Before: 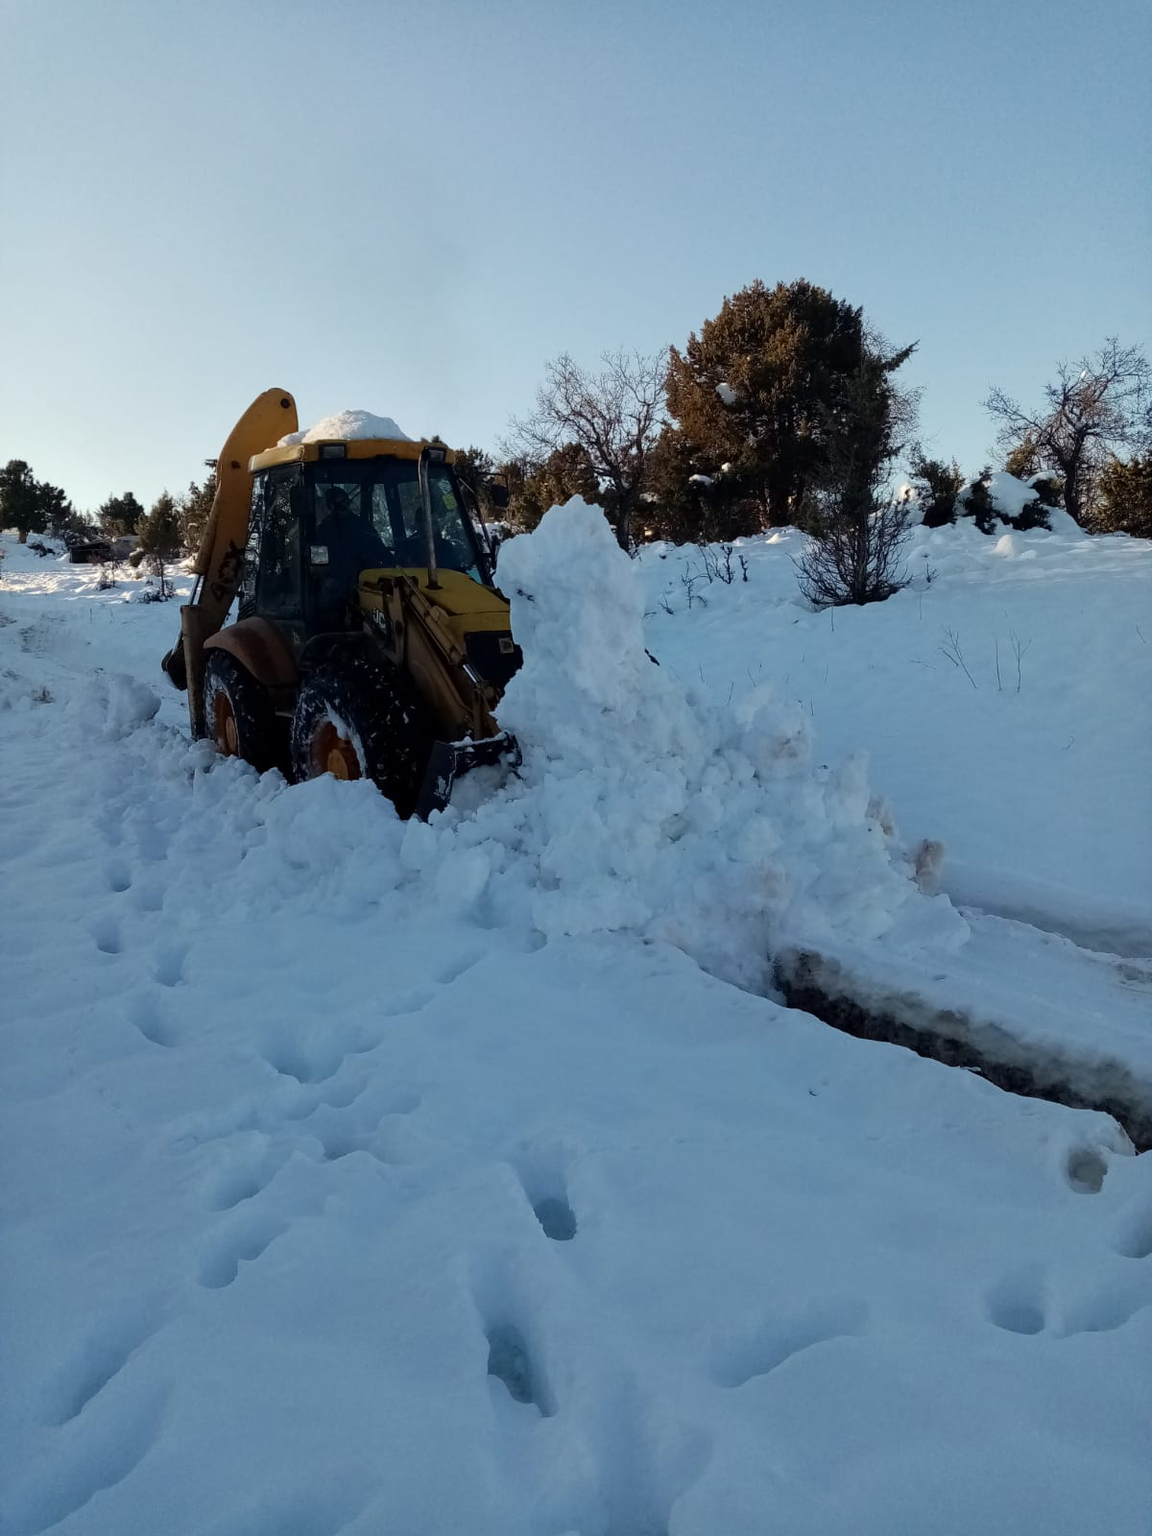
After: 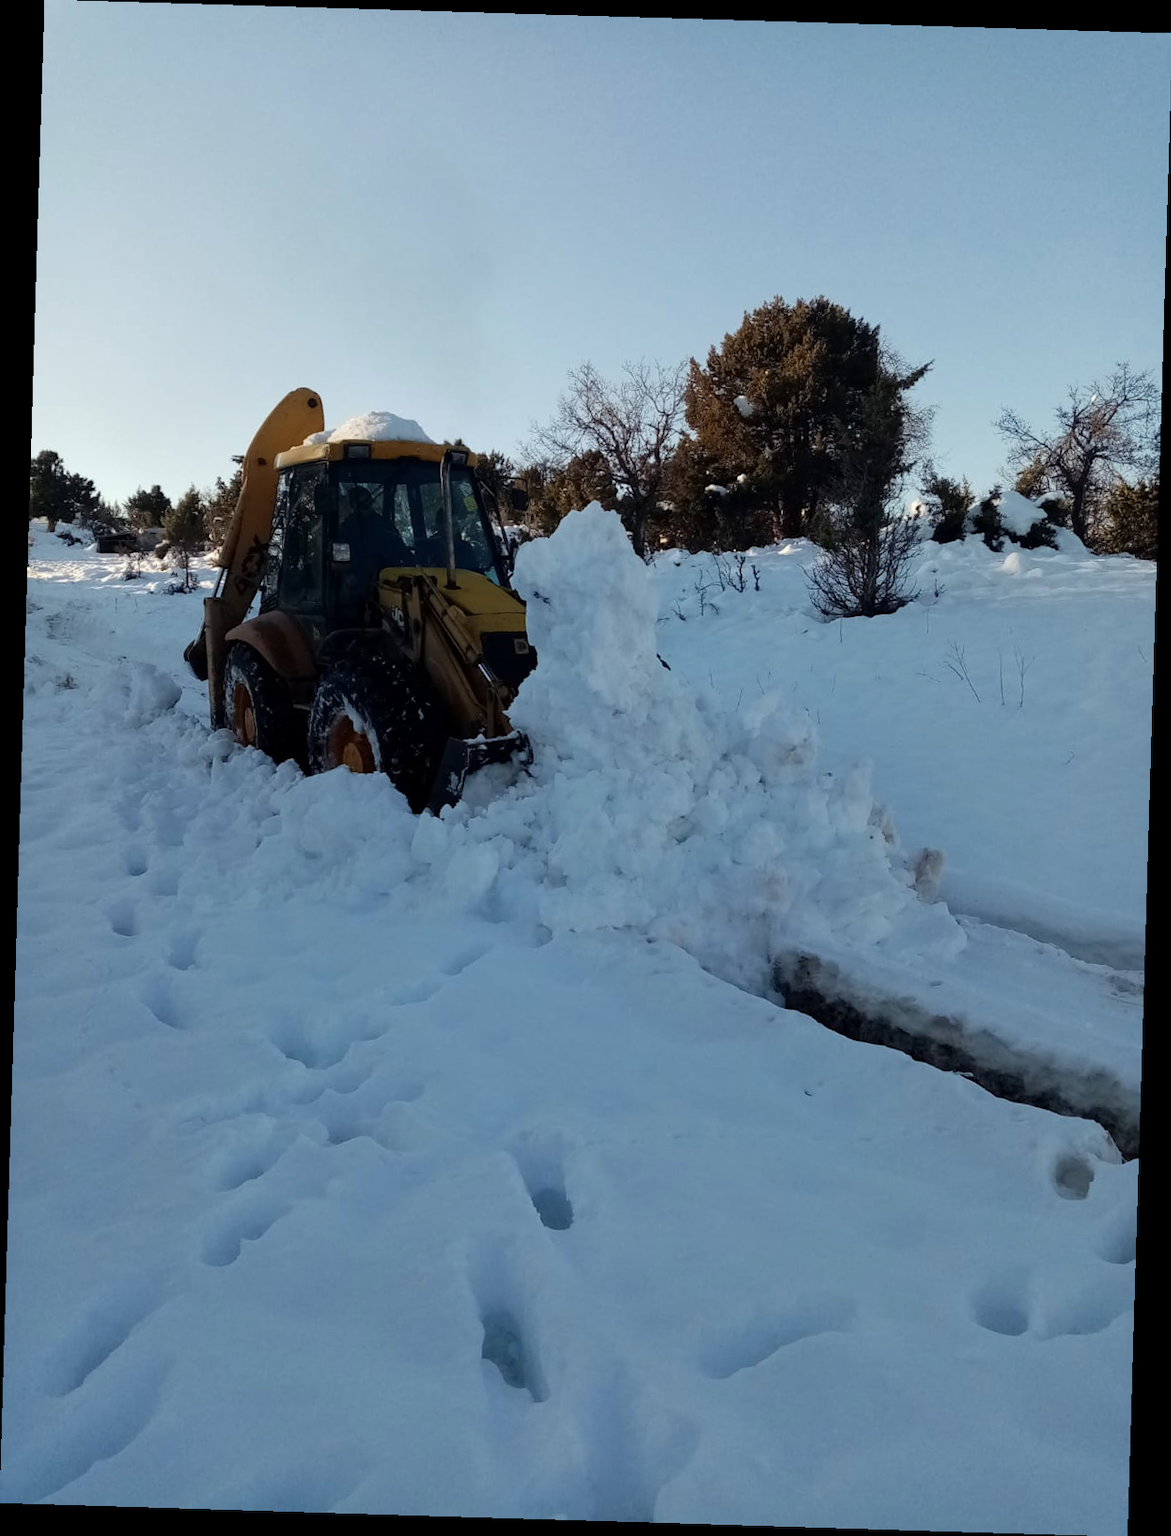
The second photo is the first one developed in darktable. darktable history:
rotate and perspective: rotation 1.72°, automatic cropping off
contrast brightness saturation: saturation -0.05
